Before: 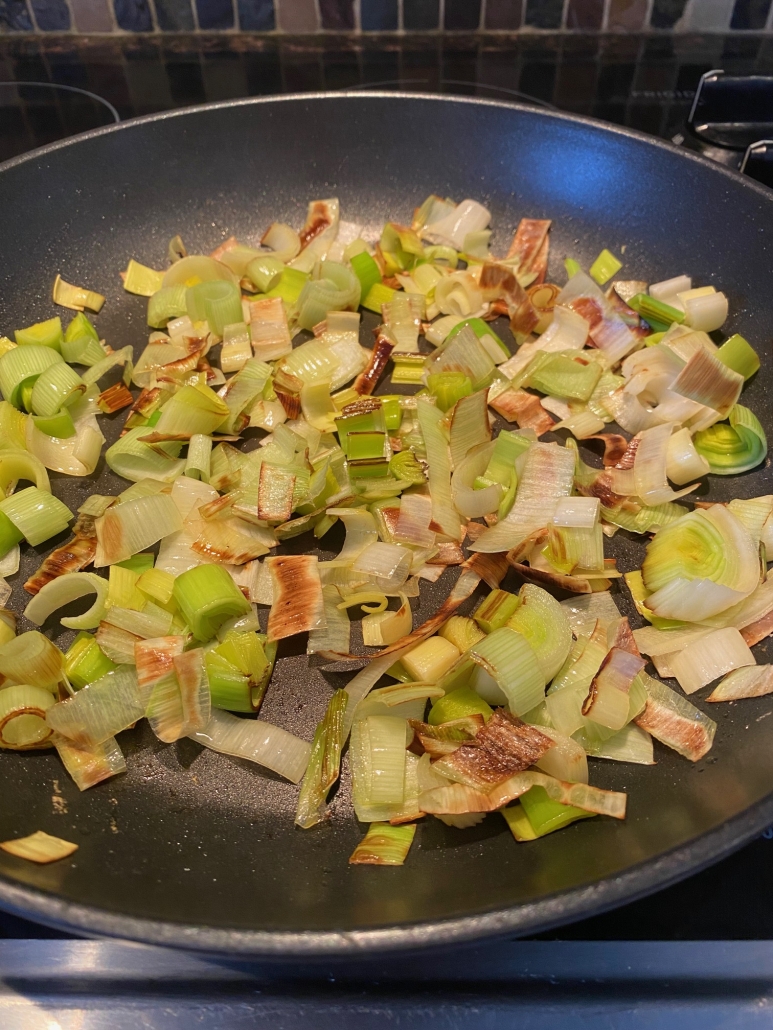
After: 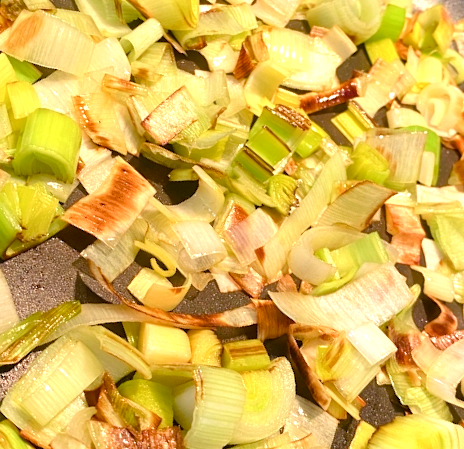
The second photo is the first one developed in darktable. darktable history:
crop and rotate: angle -44.76°, top 16.297%, right 0.888%, bottom 11.732%
color balance rgb: perceptual saturation grading › global saturation 20%, perceptual saturation grading › highlights -25.83%, perceptual saturation grading › shadows 24.385%, global vibrance 14.47%
exposure: exposure 0.996 EV, compensate highlight preservation false
